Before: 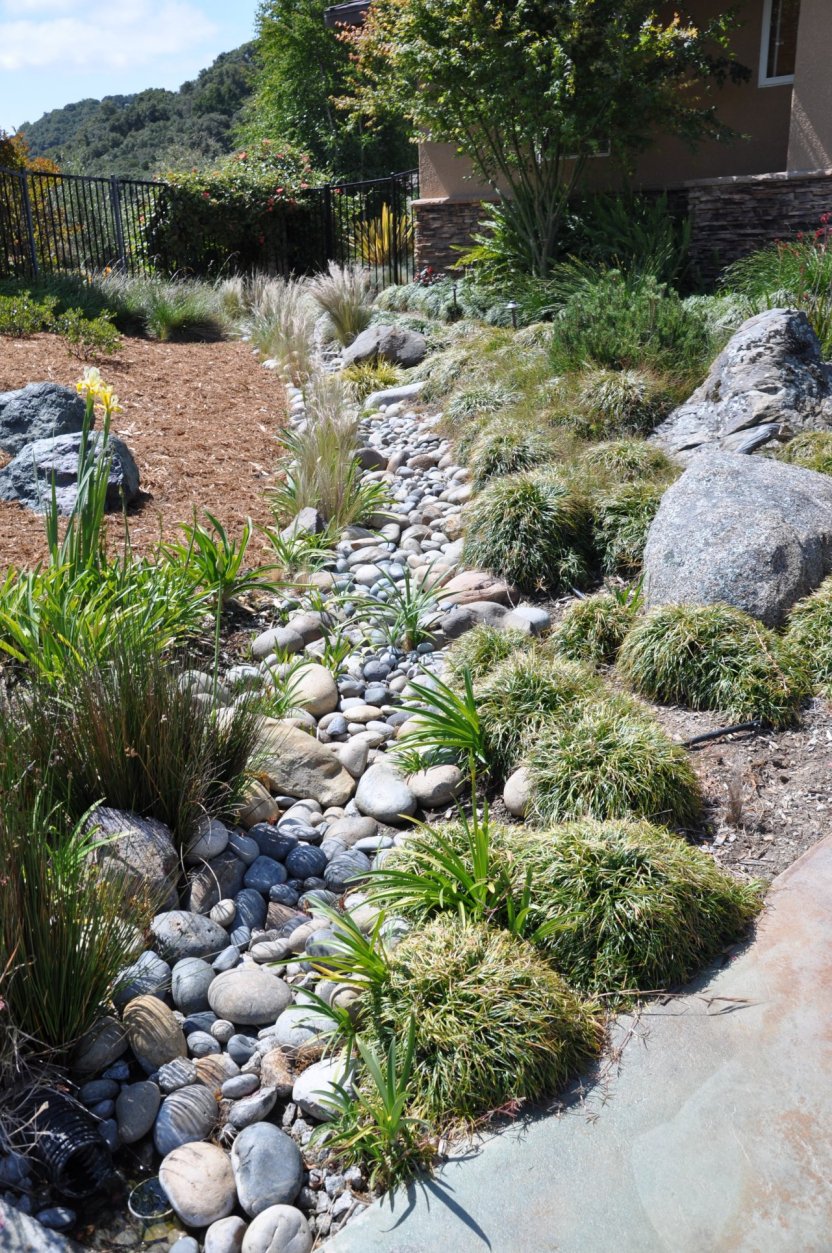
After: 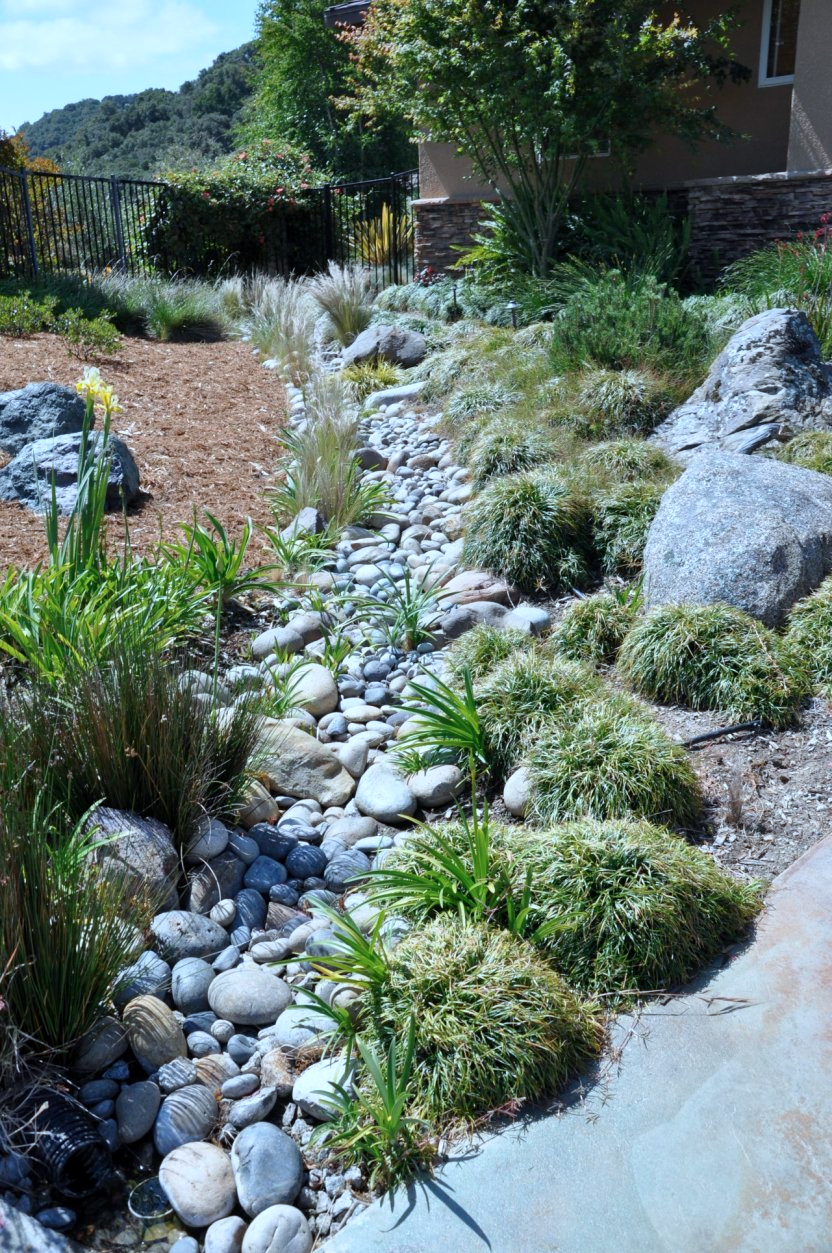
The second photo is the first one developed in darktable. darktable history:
color calibration: illuminant F (fluorescent), F source F9 (Cool White Deluxe 4150 K) – high CRI, x 0.374, y 0.373, temperature 4158.34 K
exposure: black level correction 0.002, compensate highlight preservation false
